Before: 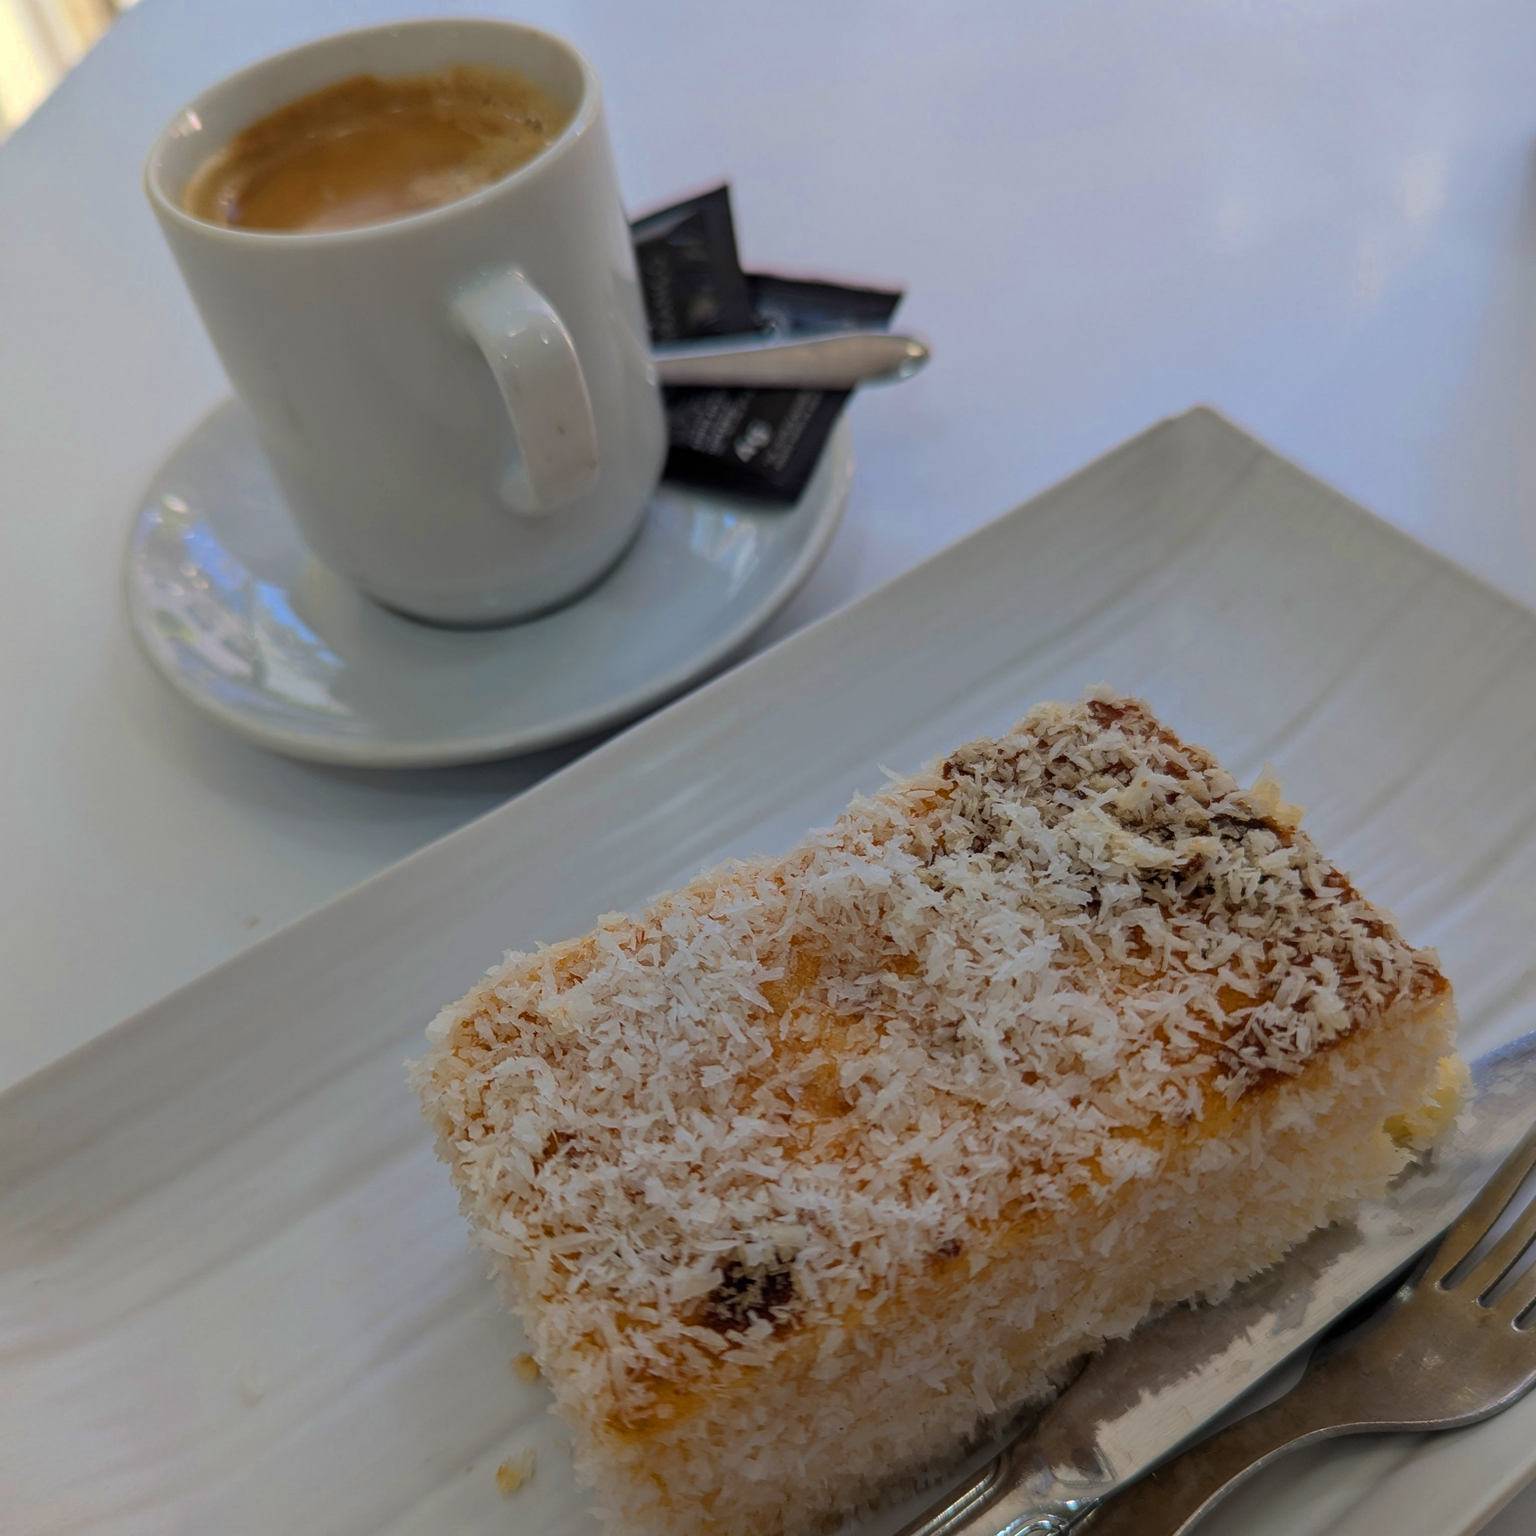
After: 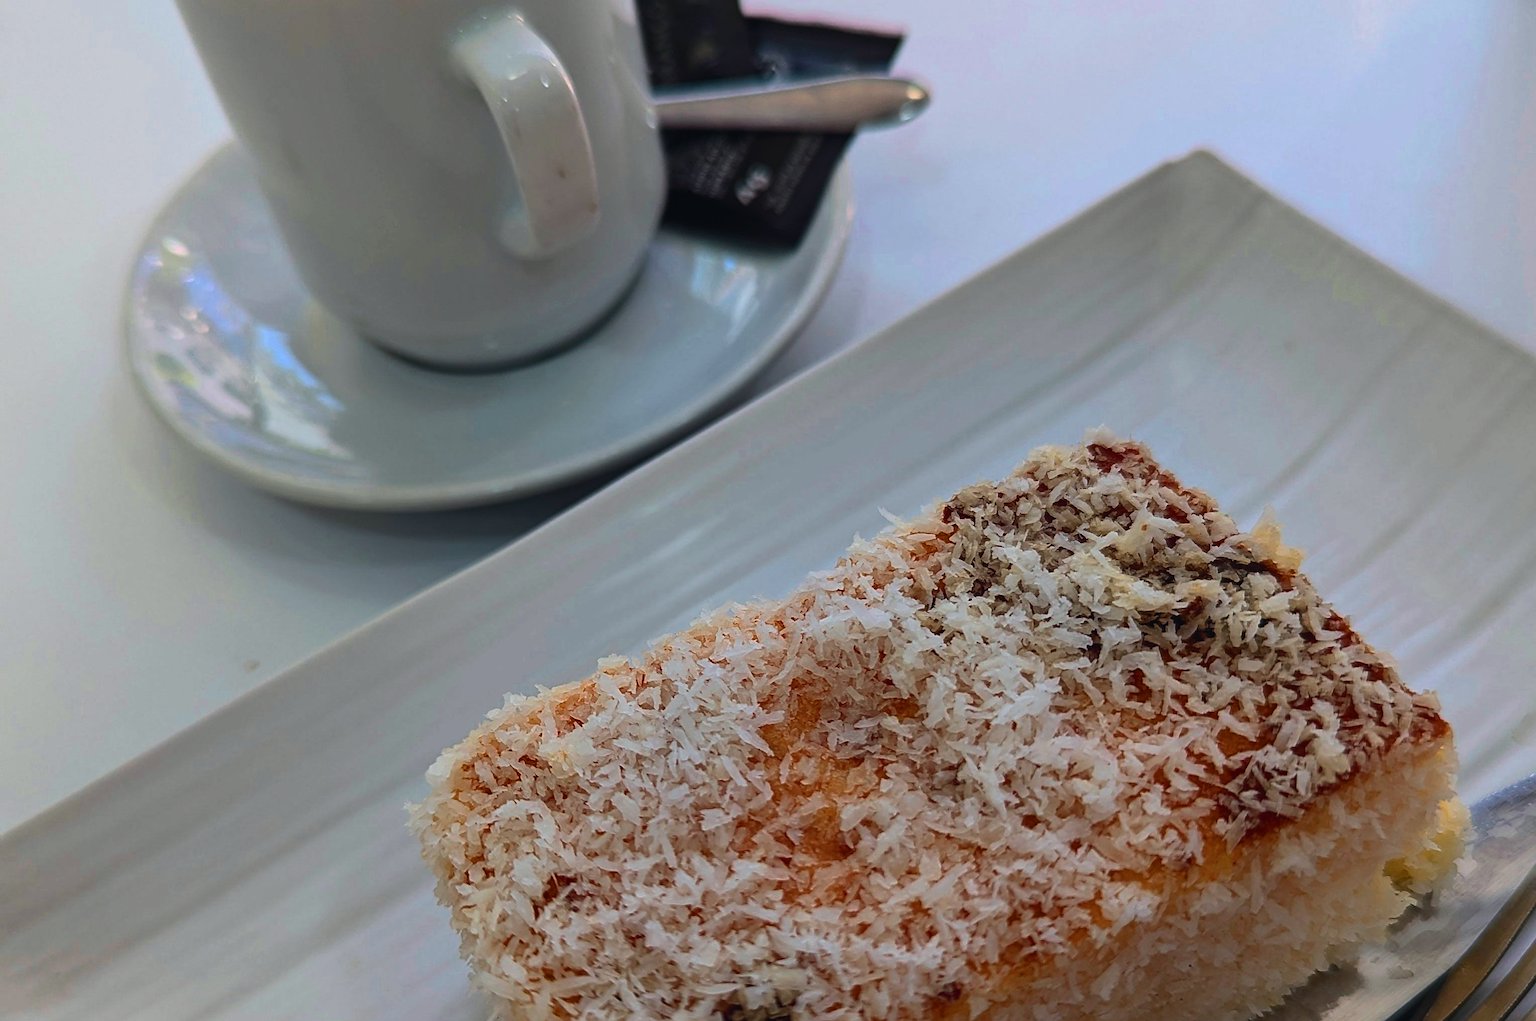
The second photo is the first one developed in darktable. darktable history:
crop: top 16.727%, bottom 16.727%
tone curve: curves: ch0 [(0, 0.025) (0.15, 0.143) (0.452, 0.486) (0.751, 0.788) (1, 0.961)]; ch1 [(0, 0) (0.43, 0.408) (0.476, 0.469) (0.497, 0.494) (0.546, 0.571) (0.566, 0.607) (0.62, 0.657) (1, 1)]; ch2 [(0, 0) (0.386, 0.397) (0.505, 0.498) (0.547, 0.546) (0.579, 0.58) (1, 1)], color space Lab, independent channels, preserve colors none
color balance rgb: perceptual brilliance grading › highlights 14.29%, perceptual brilliance grading › mid-tones -5.92%, perceptual brilliance grading › shadows -26.83%, global vibrance 31.18%
sharpen: on, module defaults
